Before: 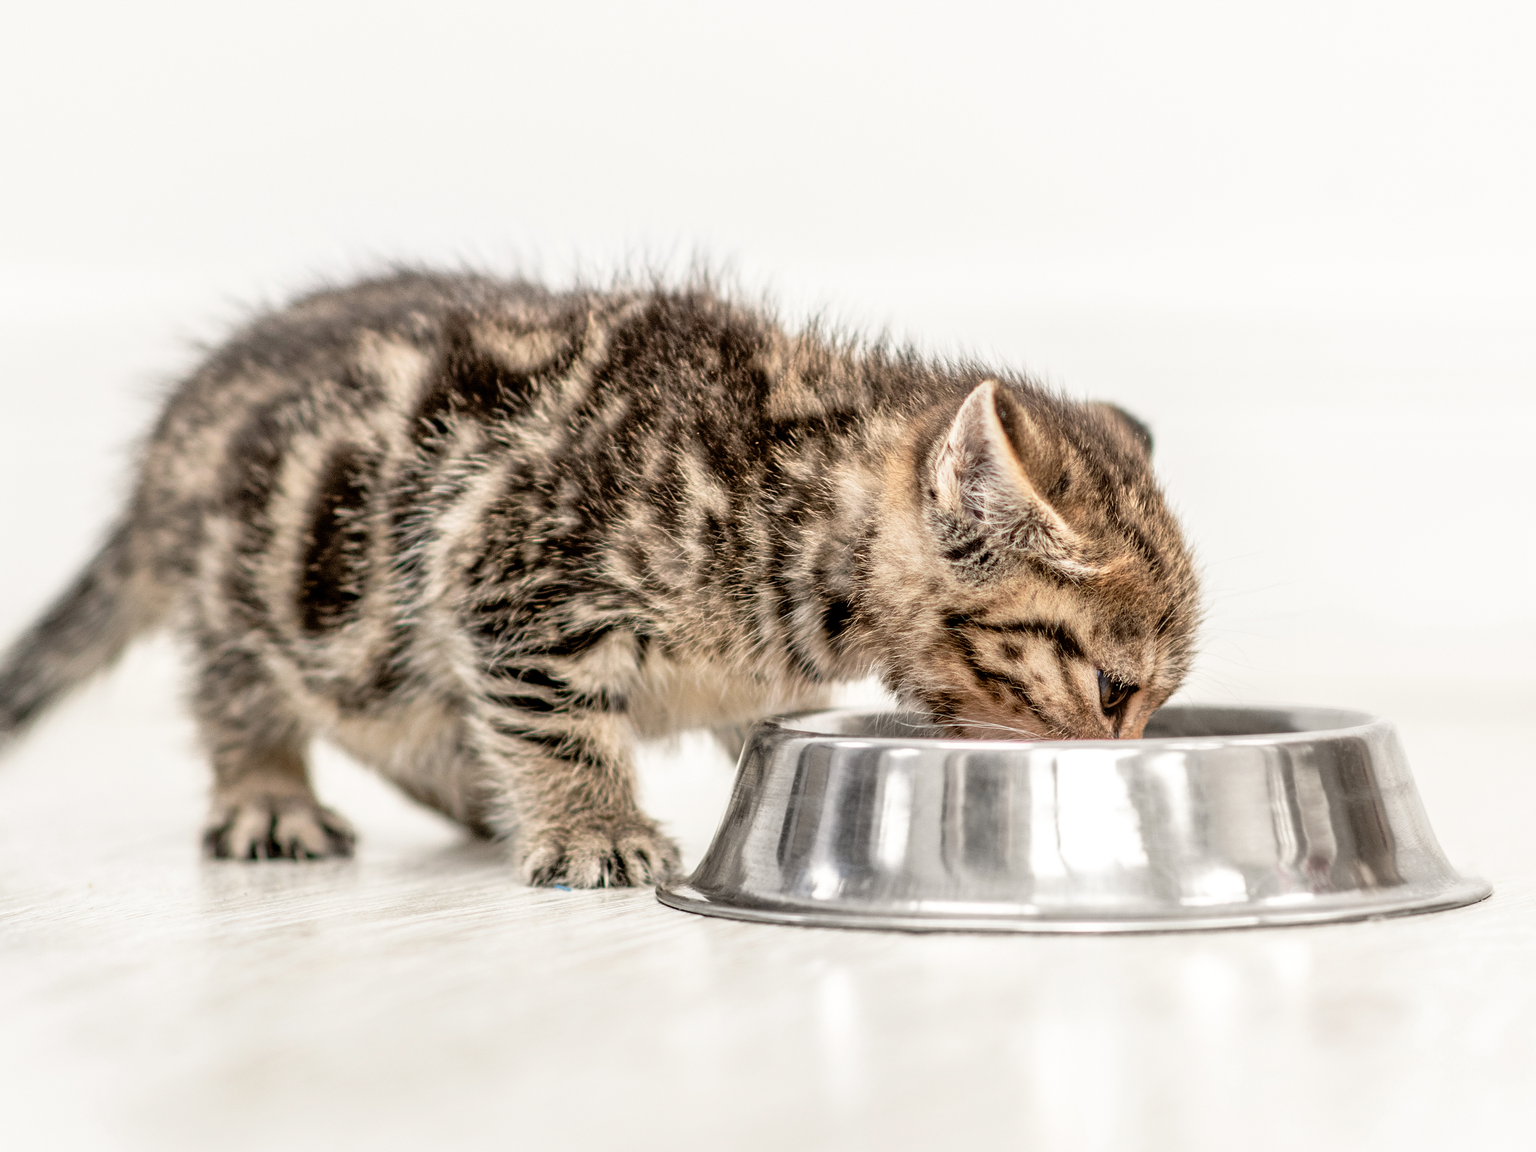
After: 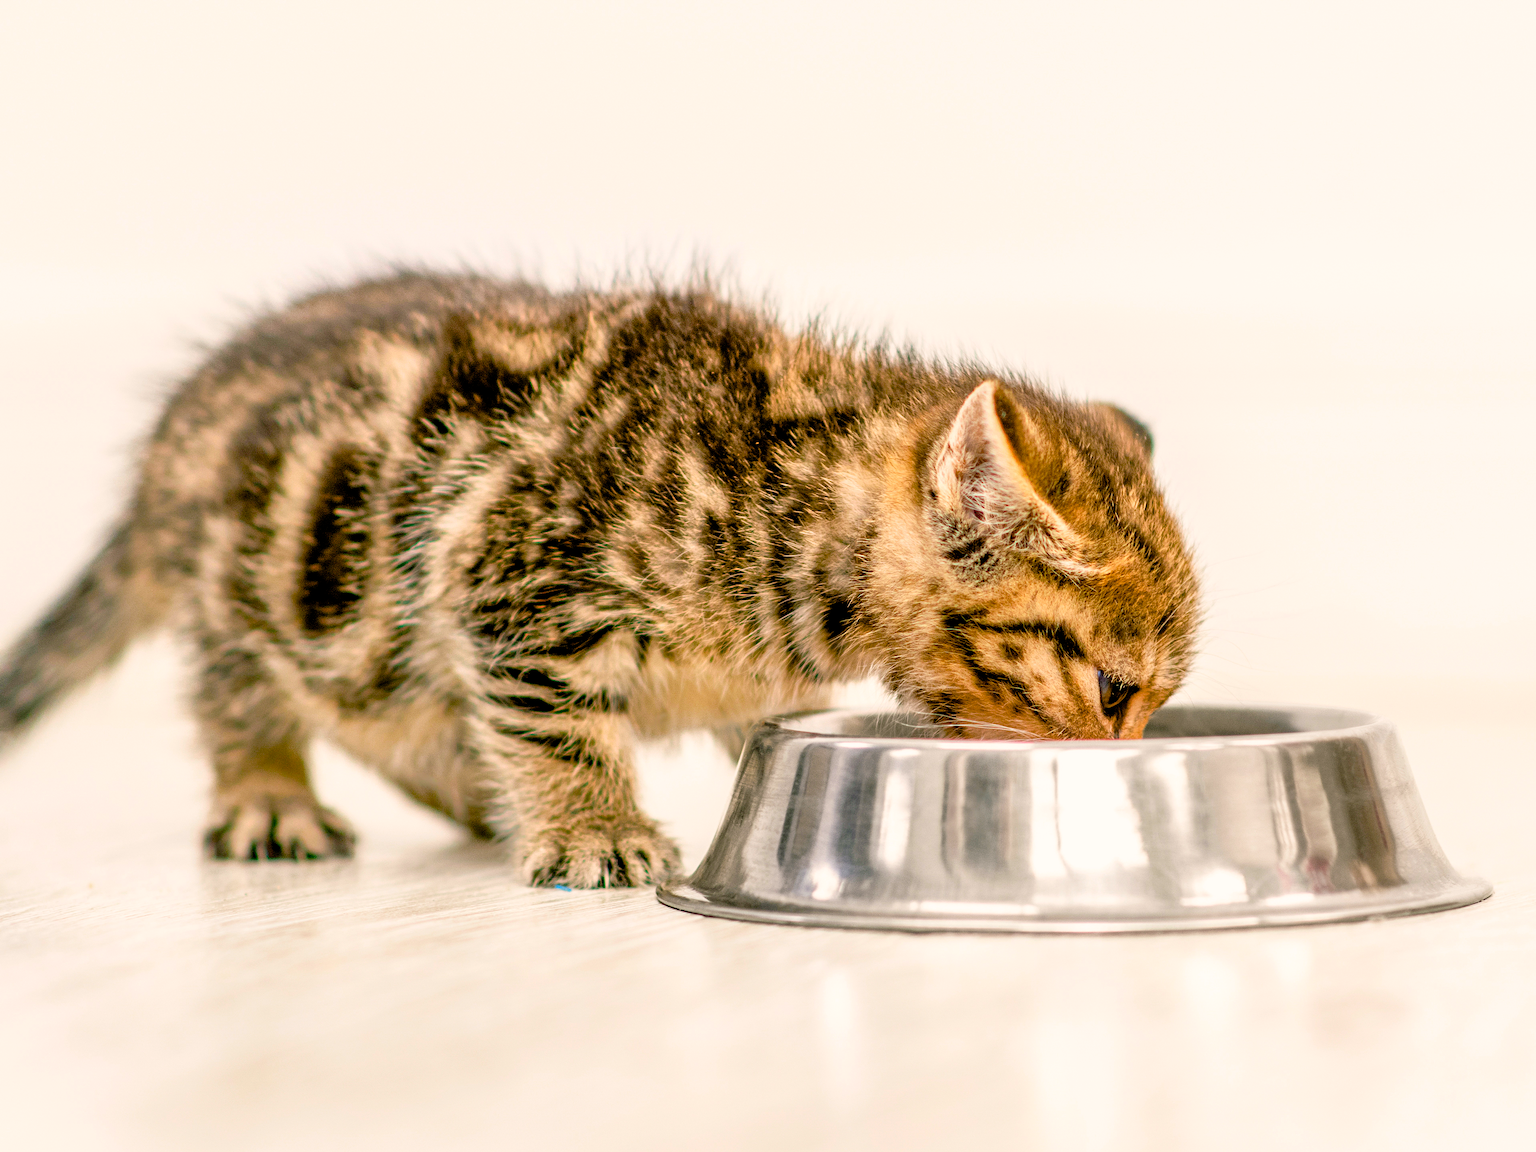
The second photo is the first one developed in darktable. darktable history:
contrast brightness saturation: contrast 0.032, brightness 0.057, saturation 0.134
color balance rgb: shadows lift › chroma 2.829%, shadows lift › hue 191.91°, highlights gain › chroma 1.561%, highlights gain › hue 55.85°, global offset › luminance -0.27%, global offset › hue 258.96°, perceptual saturation grading › global saturation 20%, perceptual saturation grading › highlights -25.867%, perceptual saturation grading › shadows 50.155%, global vibrance 59.975%
